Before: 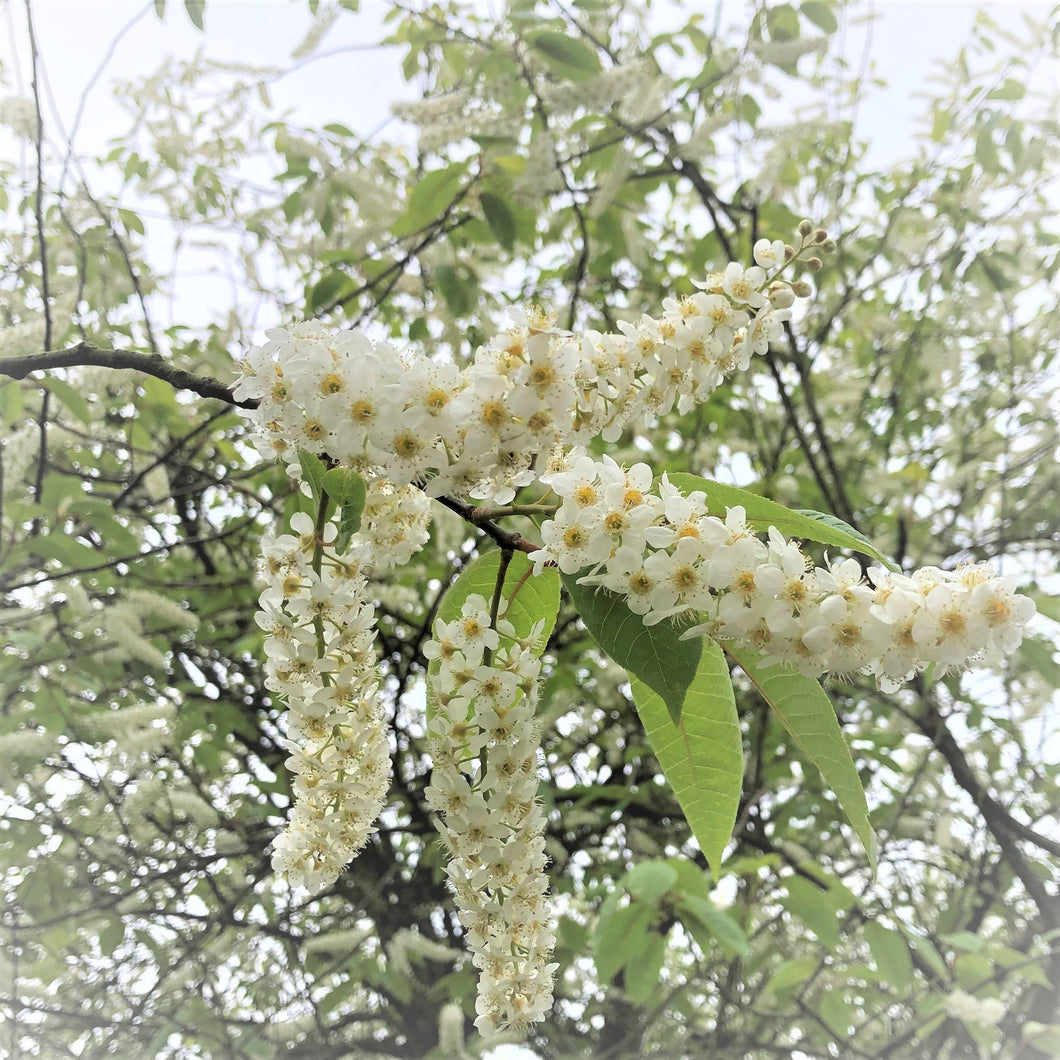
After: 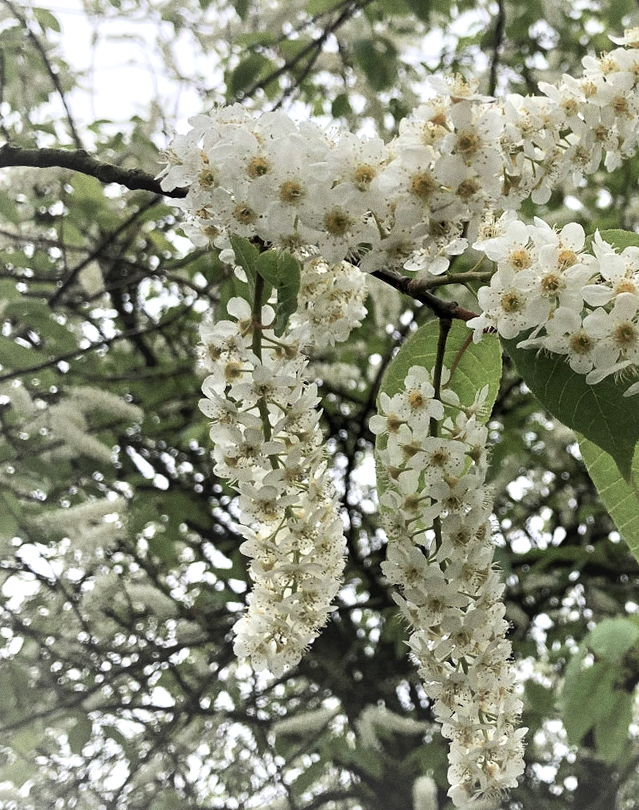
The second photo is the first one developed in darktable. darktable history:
rotate and perspective: rotation -4.25°, automatic cropping off
crop: left 8.966%, top 23.852%, right 34.699%, bottom 4.703%
grain: coarseness 0.09 ISO
color balance rgb: perceptual saturation grading › highlights -31.88%, perceptual saturation grading › mid-tones 5.8%, perceptual saturation grading › shadows 18.12%, perceptual brilliance grading › highlights 3.62%, perceptual brilliance grading › mid-tones -18.12%, perceptual brilliance grading › shadows -41.3%
